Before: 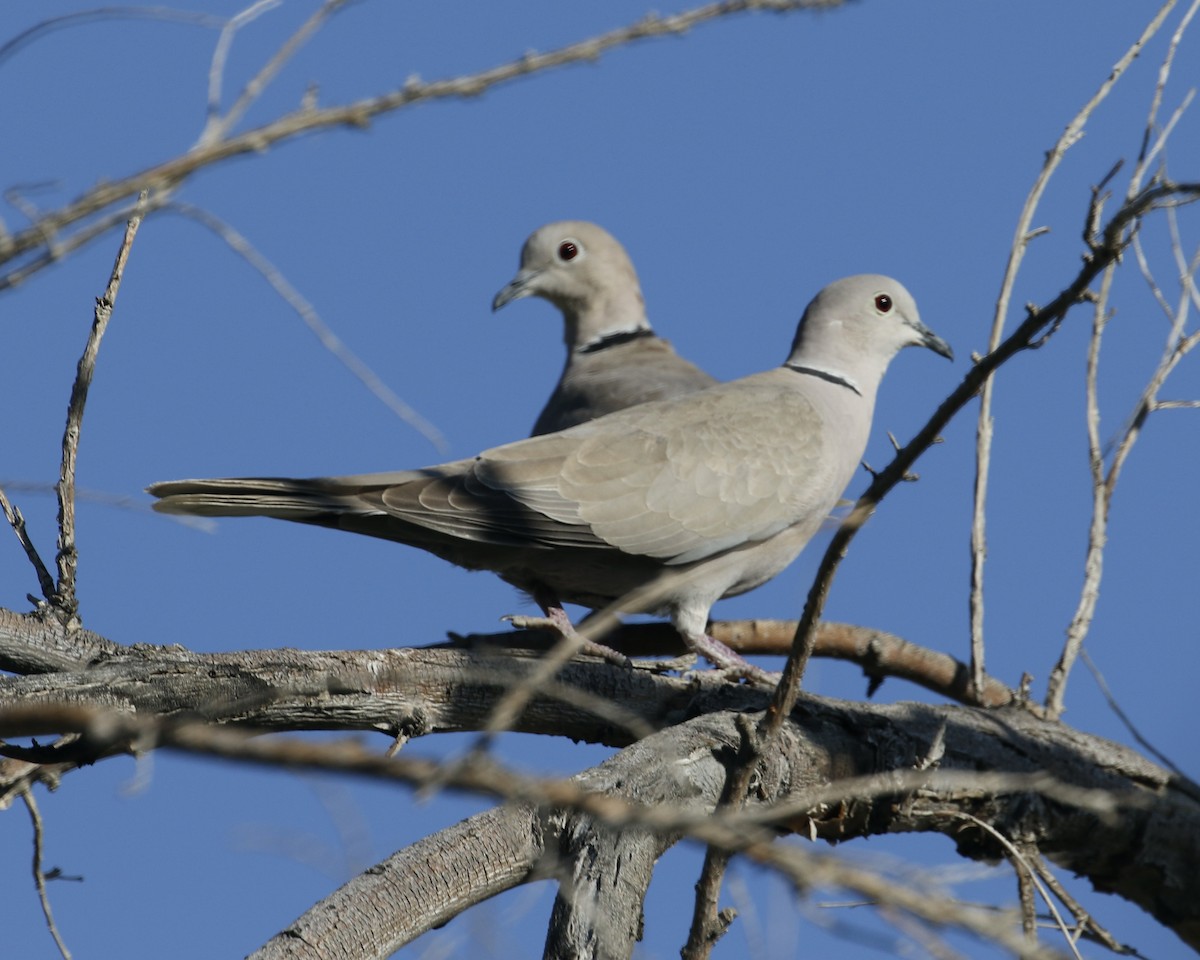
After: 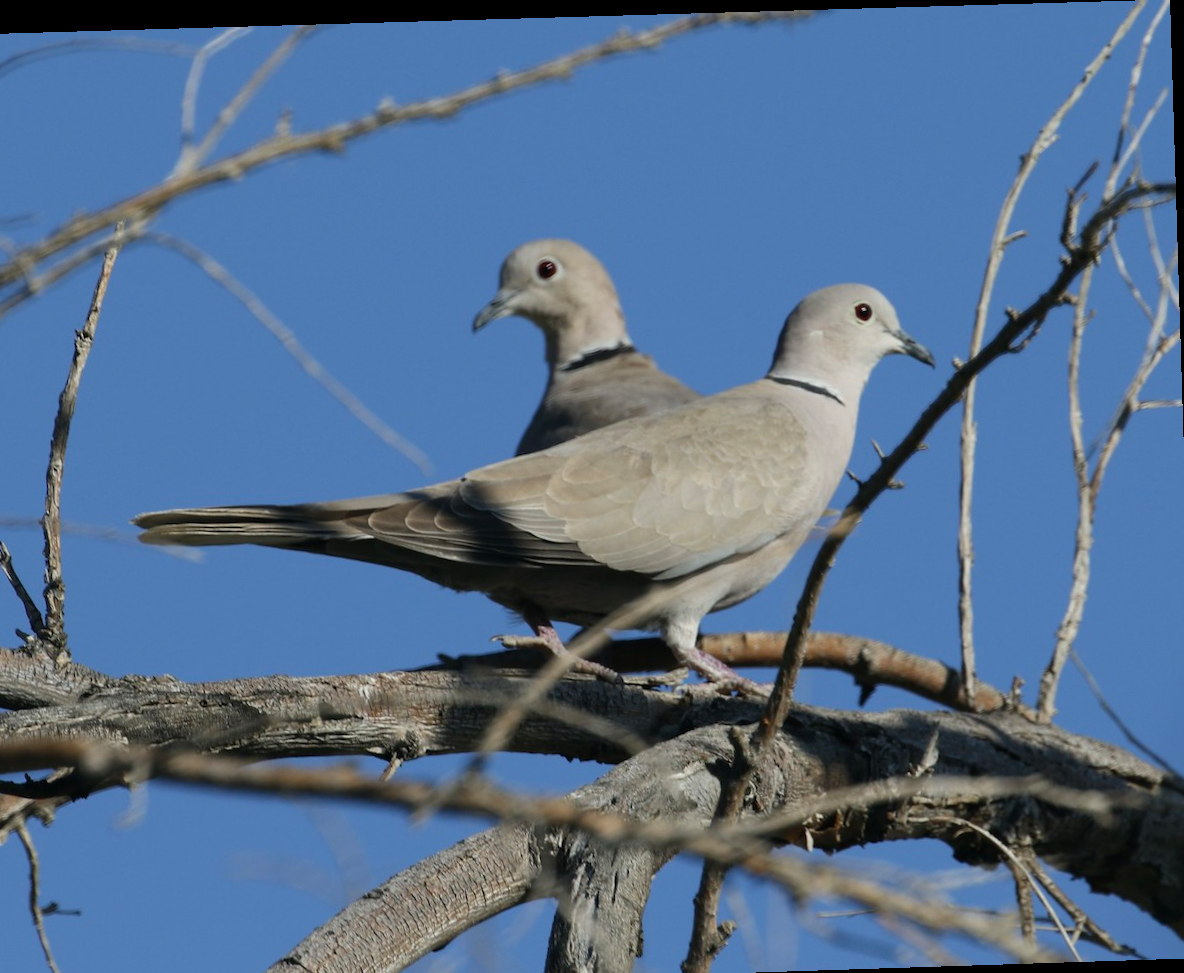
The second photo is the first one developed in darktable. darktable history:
rotate and perspective: rotation -1.77°, lens shift (horizontal) 0.004, automatic cropping off
crop and rotate: left 2.536%, right 1.107%, bottom 2.246%
